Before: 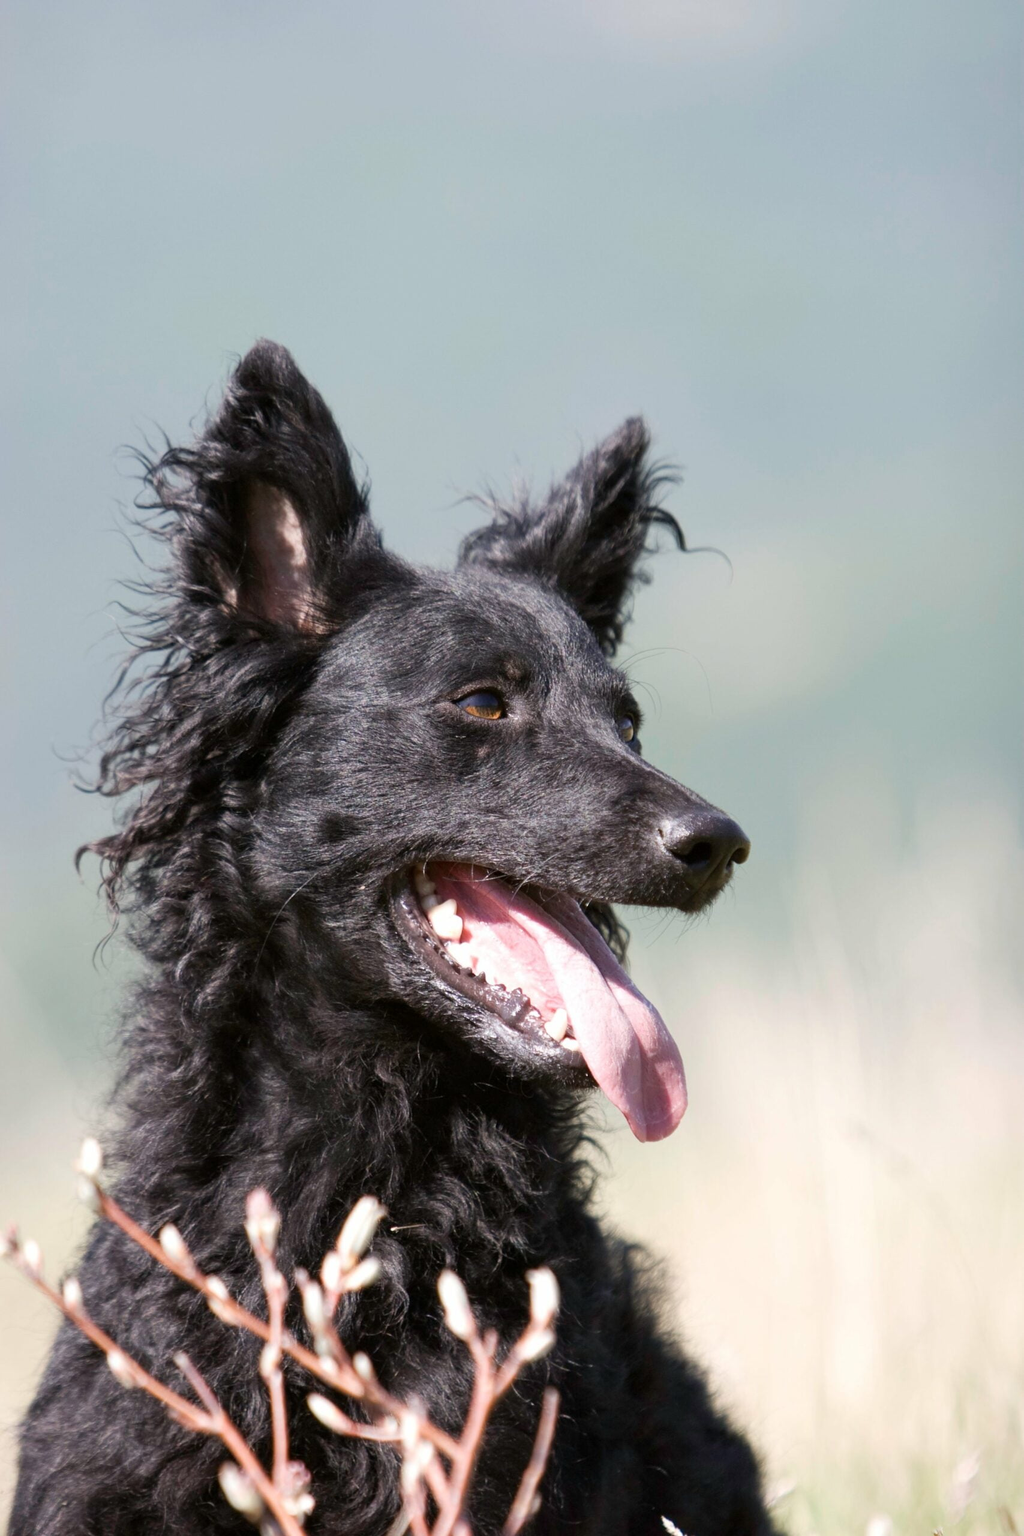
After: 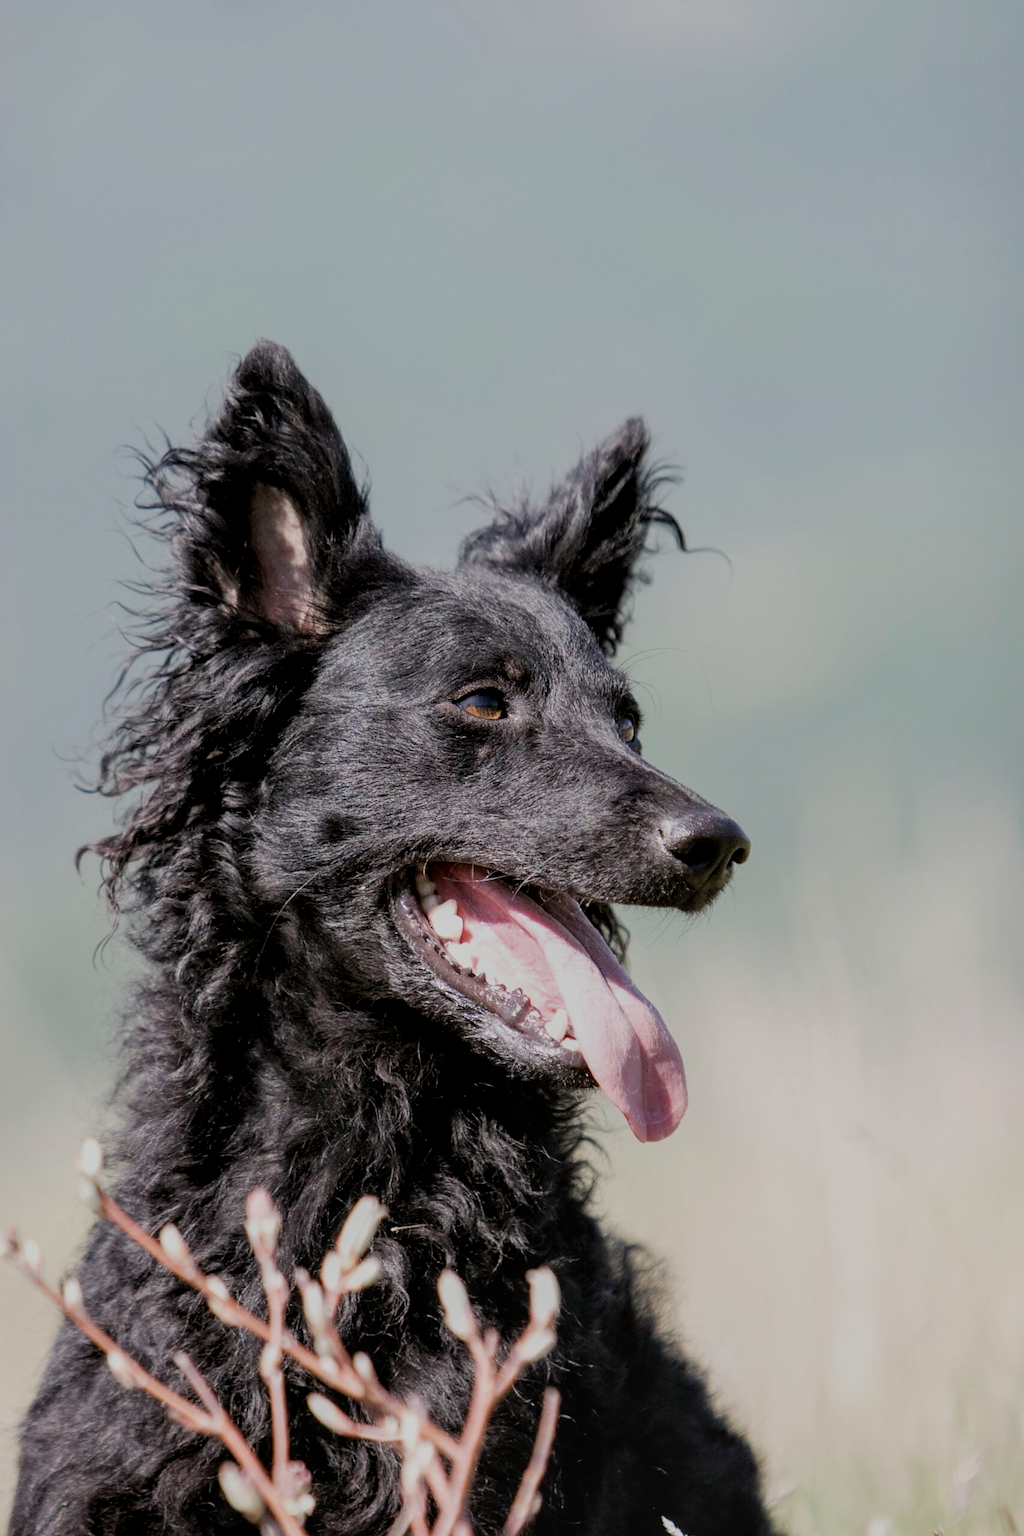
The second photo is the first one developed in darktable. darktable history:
filmic rgb: black relative exposure -6.59 EV, white relative exposure 4.71 EV, hardness 3.13, contrast 0.805
local contrast: on, module defaults
sharpen: radius 1
